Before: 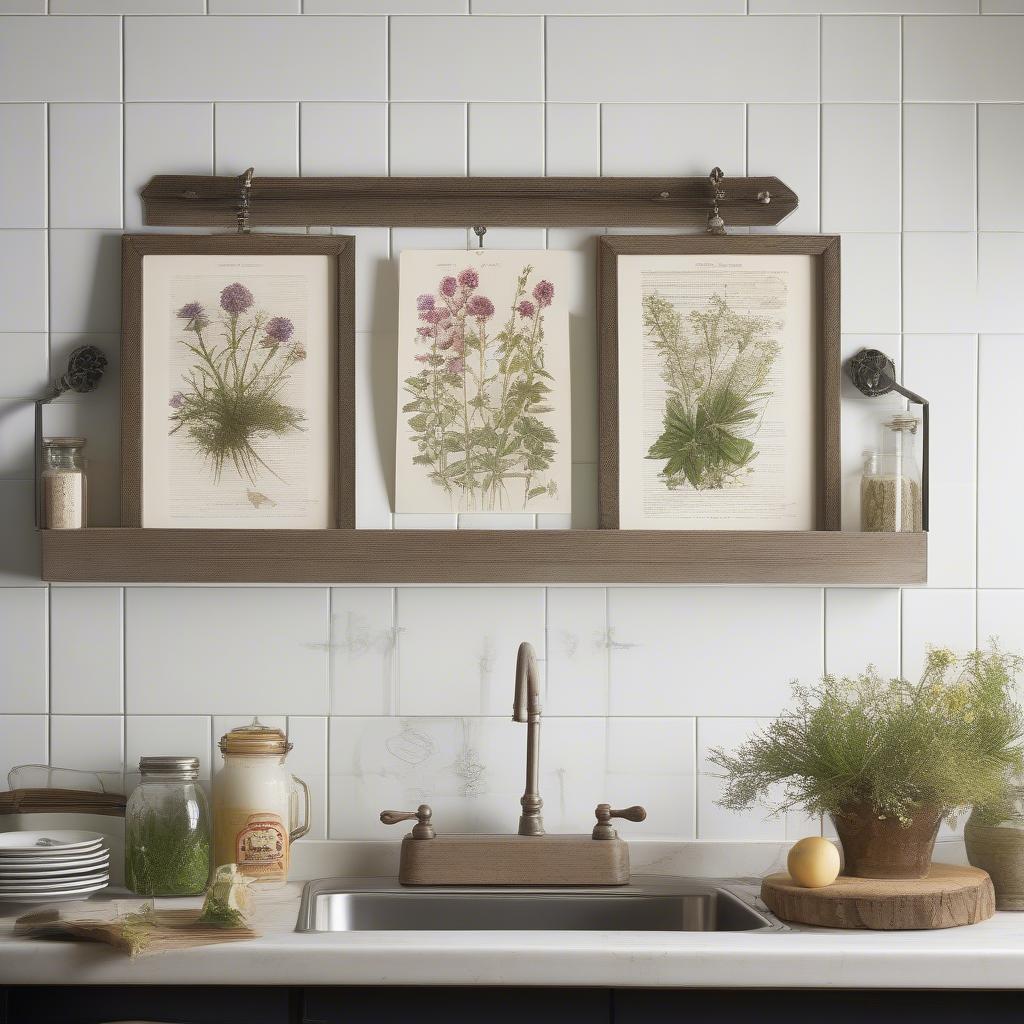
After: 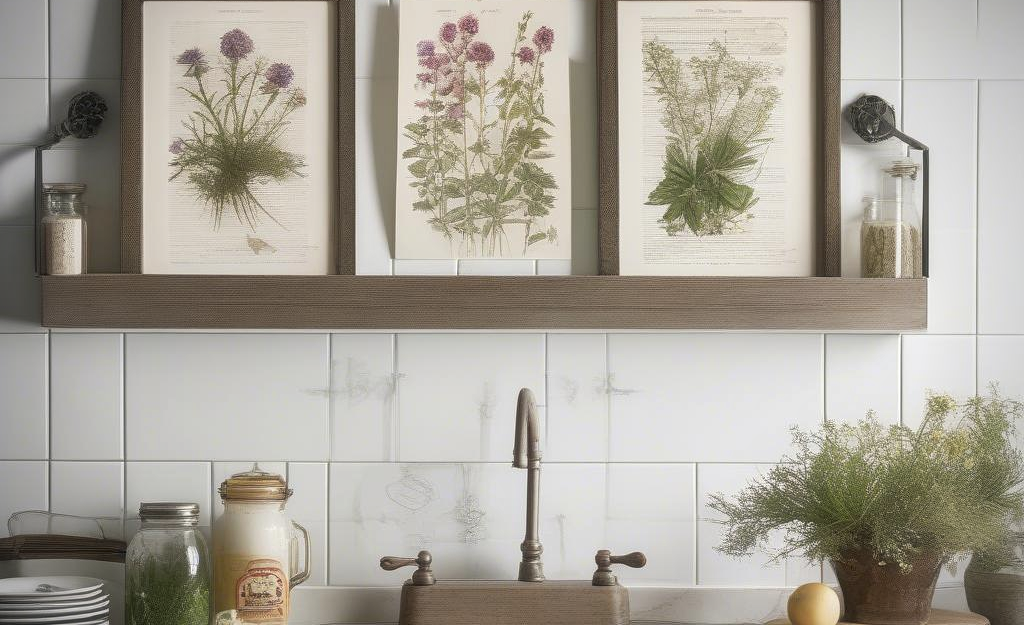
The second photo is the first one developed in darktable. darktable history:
local contrast: on, module defaults
vignetting: fall-off radius 44.78%
crop and rotate: top 24.901%, bottom 14.06%
haze removal: strength -0.038, compatibility mode true, adaptive false
color balance rgb: shadows lift › chroma 1.021%, shadows lift › hue 216.07°, perceptual saturation grading › global saturation 0.619%
